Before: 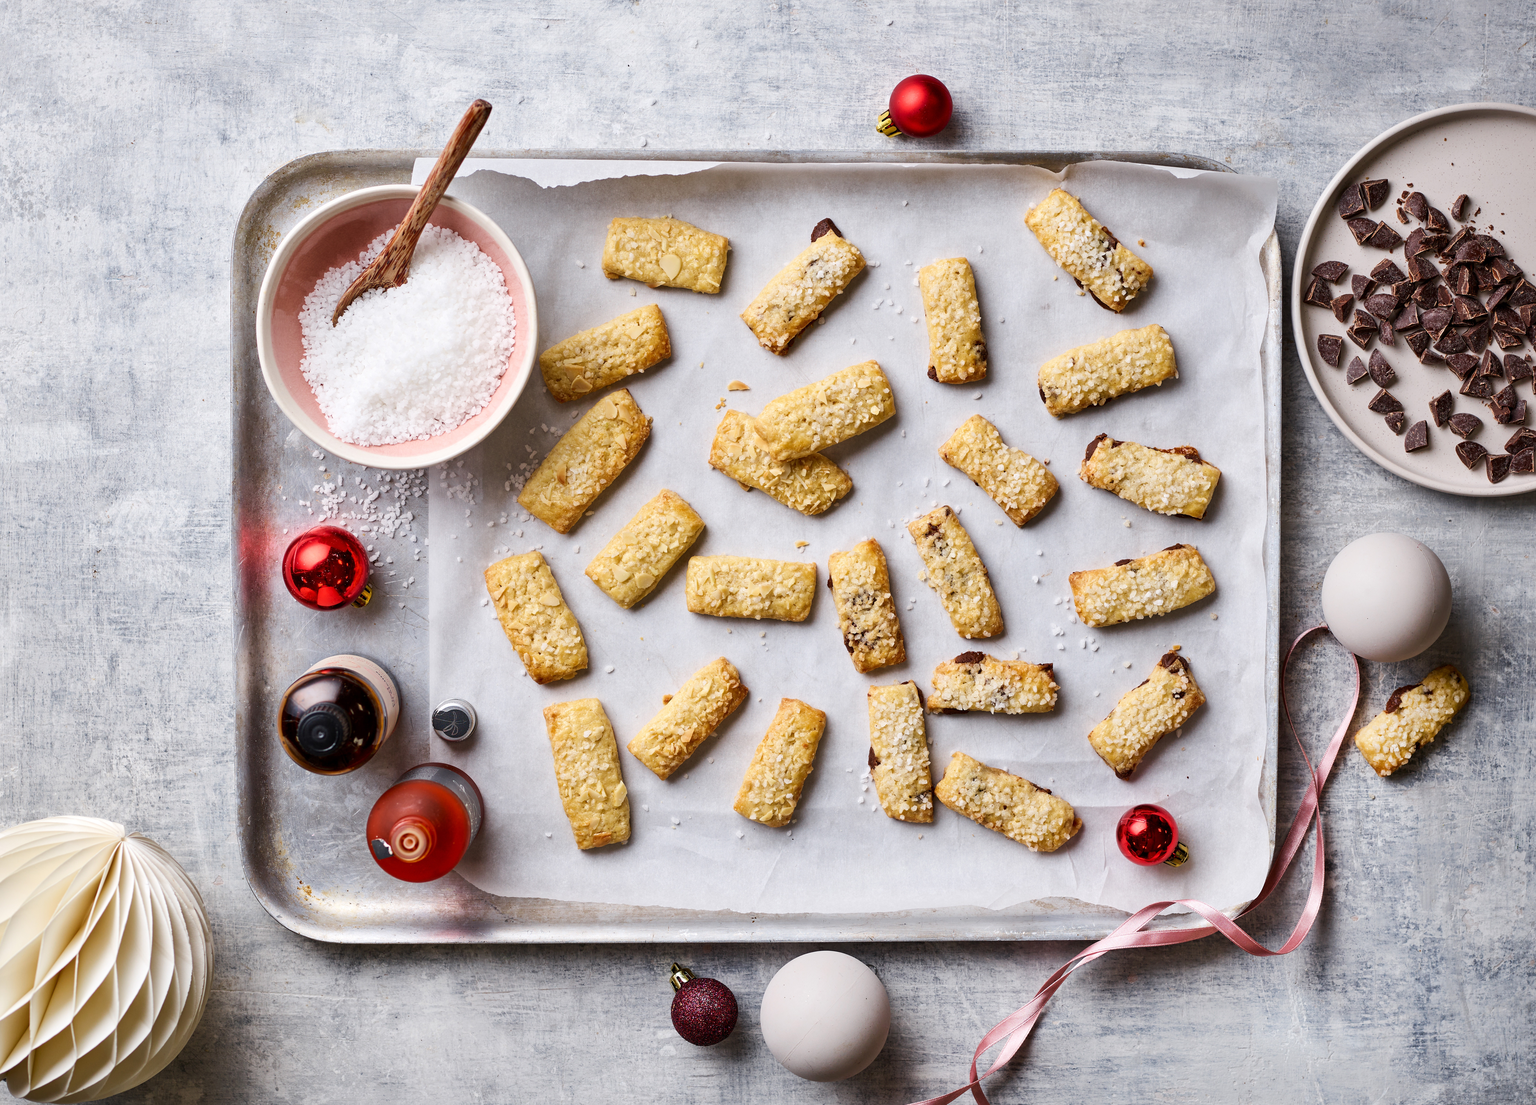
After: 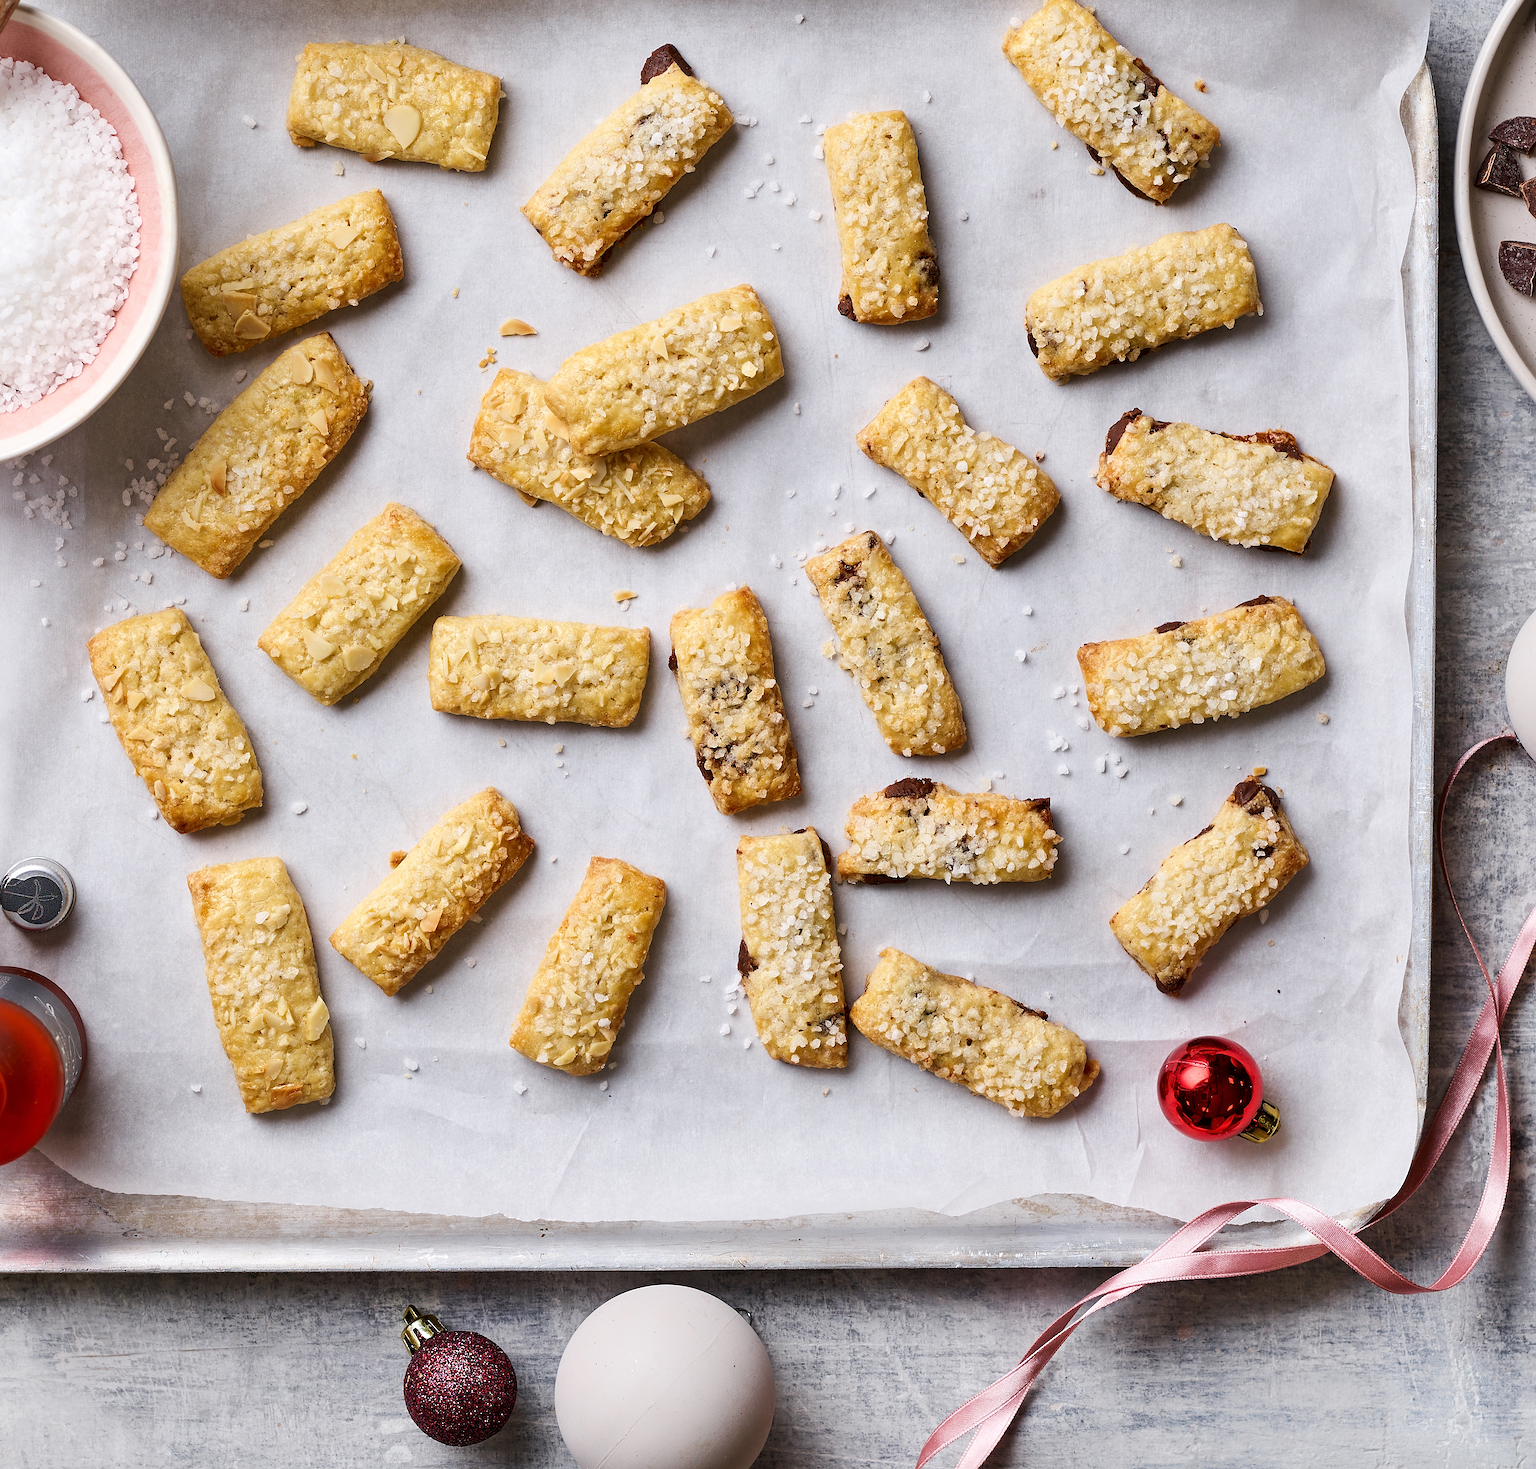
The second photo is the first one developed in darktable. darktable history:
sharpen: on, module defaults
crop and rotate: left 28.193%, top 17.417%, right 12.738%, bottom 4.036%
